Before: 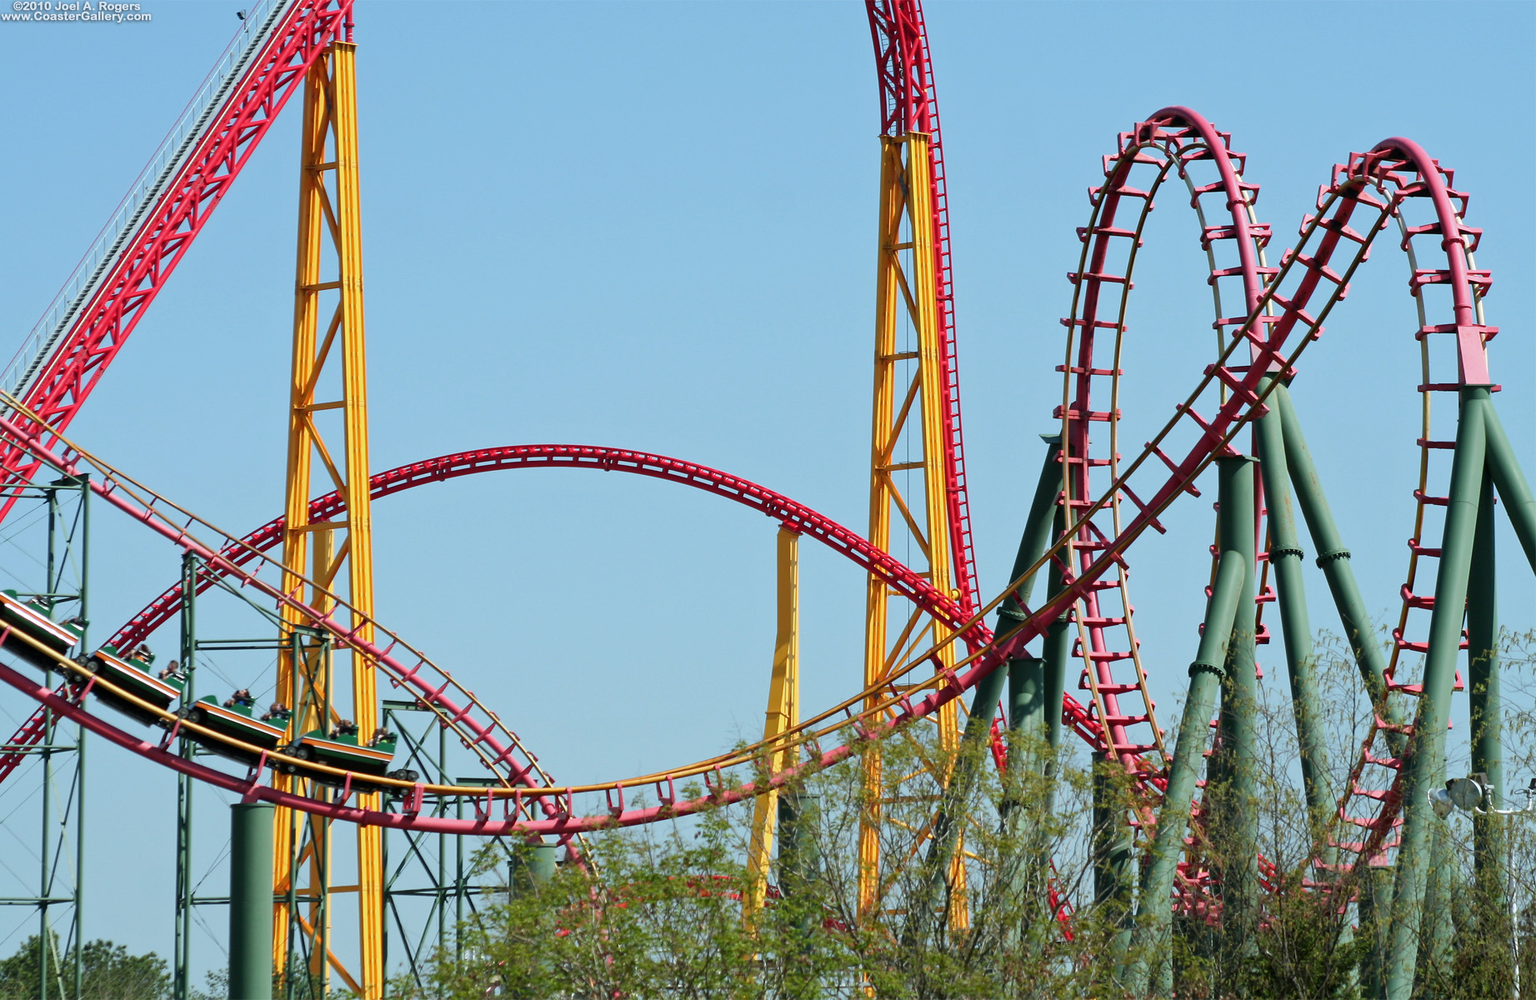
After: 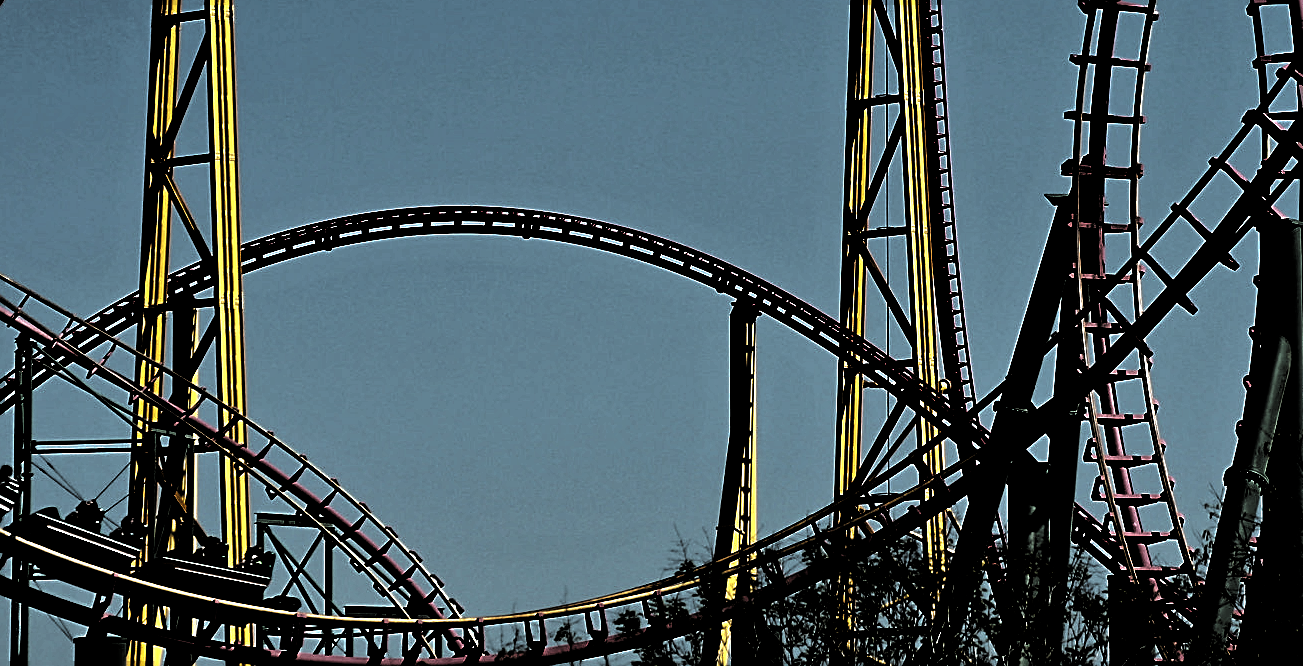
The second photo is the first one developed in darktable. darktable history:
crop: left 10.981%, top 27.312%, right 18.29%, bottom 17.133%
contrast brightness saturation: contrast 0.038, saturation 0.155
sharpen: on, module defaults
tone curve: curves: ch0 [(0, 0.039) (0.194, 0.159) (0.469, 0.544) (0.693, 0.77) (0.751, 0.871) (1, 1)]; ch1 [(0, 0) (0.508, 0.506) (0.547, 0.563) (0.592, 0.631) (0.715, 0.706) (1, 1)]; ch2 [(0, 0) (0.243, 0.175) (0.362, 0.301) (0.492, 0.515) (0.544, 0.557) (0.595, 0.612) (0.631, 0.641) (1, 1)], color space Lab, linked channels, preserve colors none
exposure: black level correction 0.004, exposure 0.416 EV, compensate highlight preservation false
contrast equalizer: octaves 7, y [[0.6 ×6], [0.55 ×6], [0 ×6], [0 ×6], [0 ×6]], mix 0.13
levels: levels [0.721, 0.937, 0.997]
